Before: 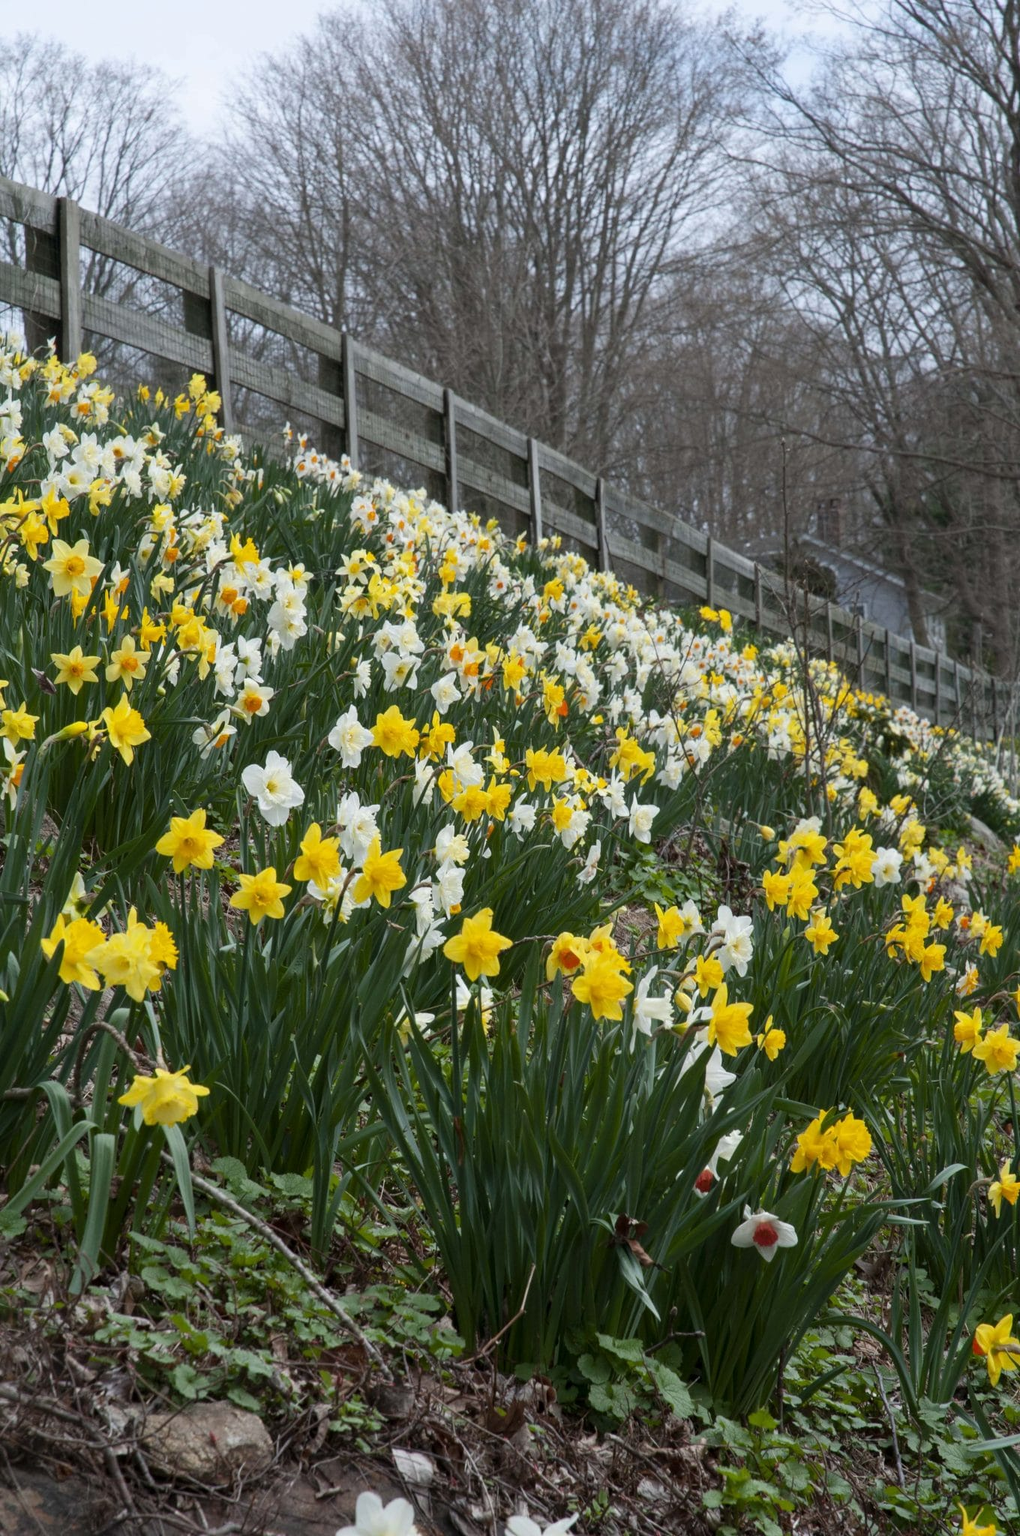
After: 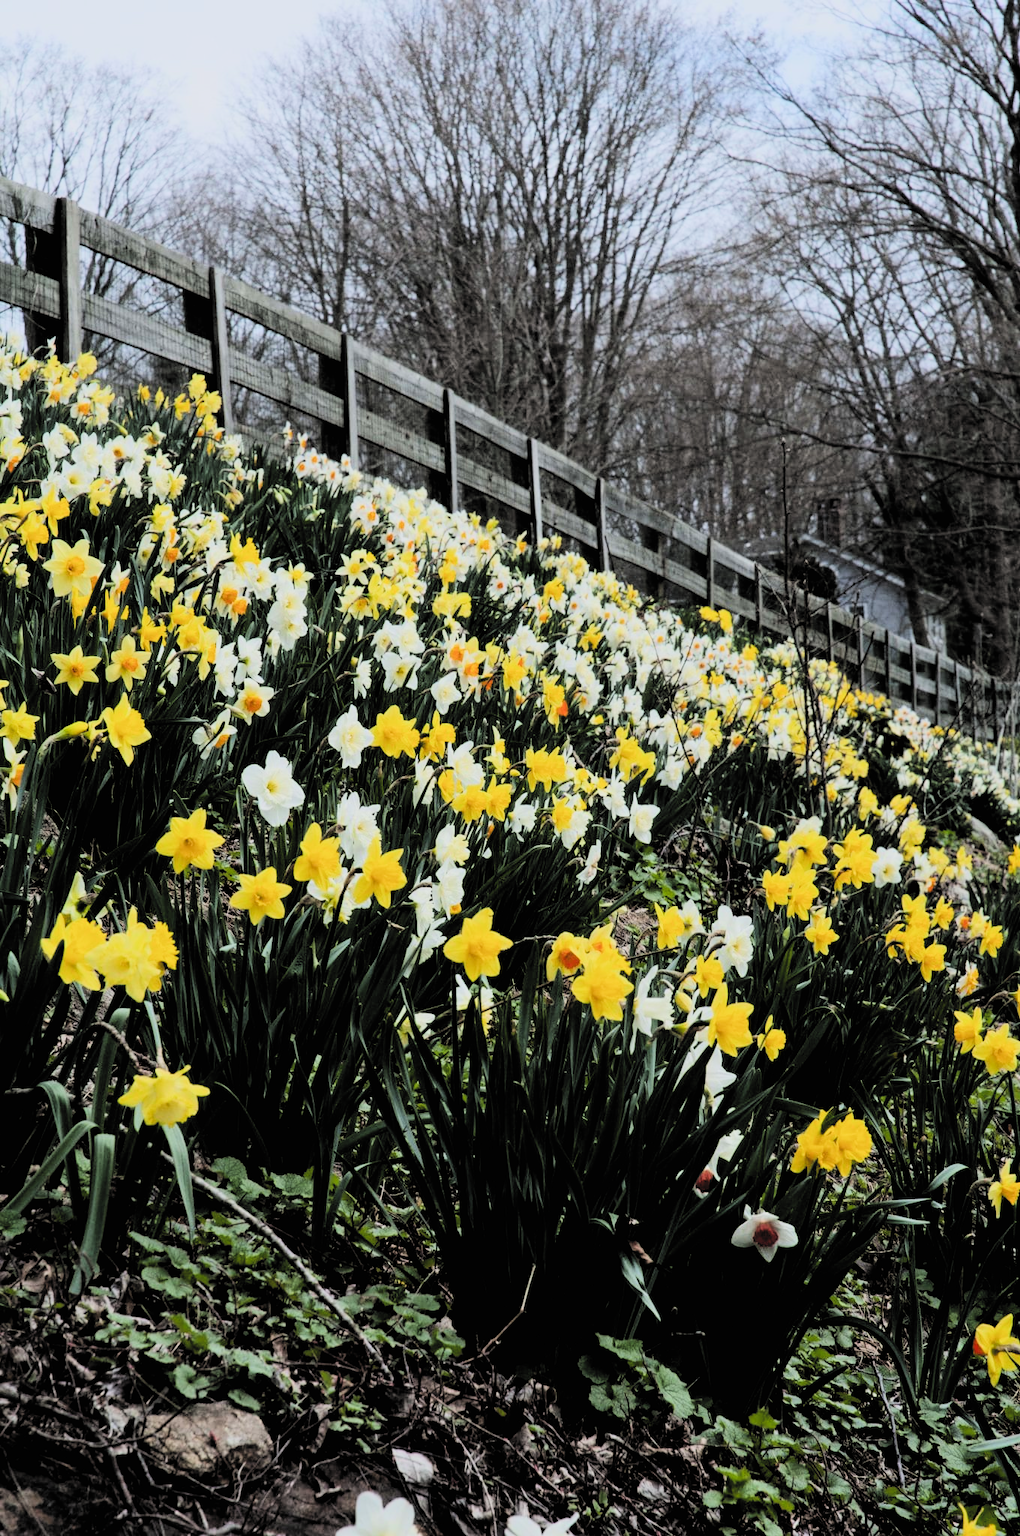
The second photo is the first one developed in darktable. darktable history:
filmic rgb: black relative exposure -3.17 EV, white relative exposure 7.05 EV, hardness 1.47, contrast 1.351, color science v4 (2020), iterations of high-quality reconstruction 0
contrast brightness saturation: contrast 0.203, brightness 0.163, saturation 0.217
